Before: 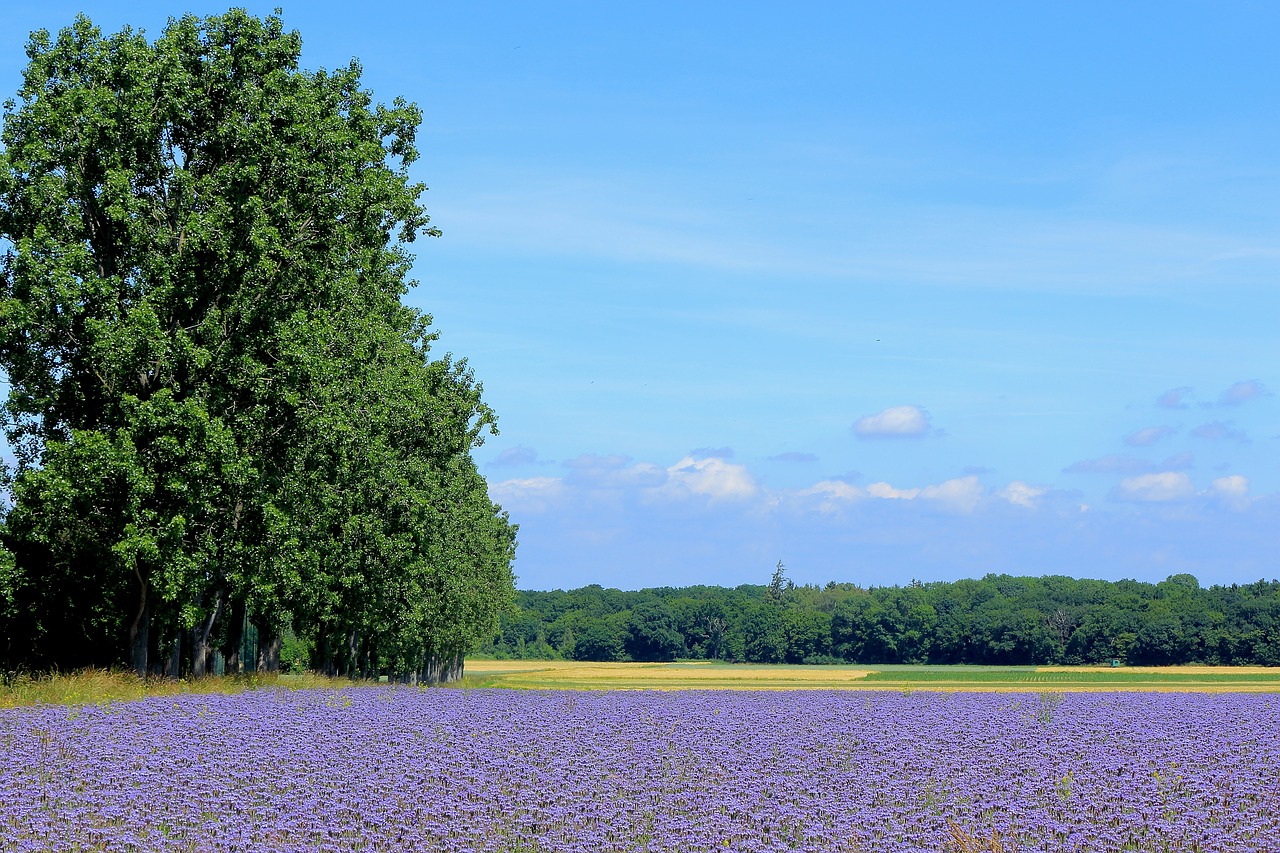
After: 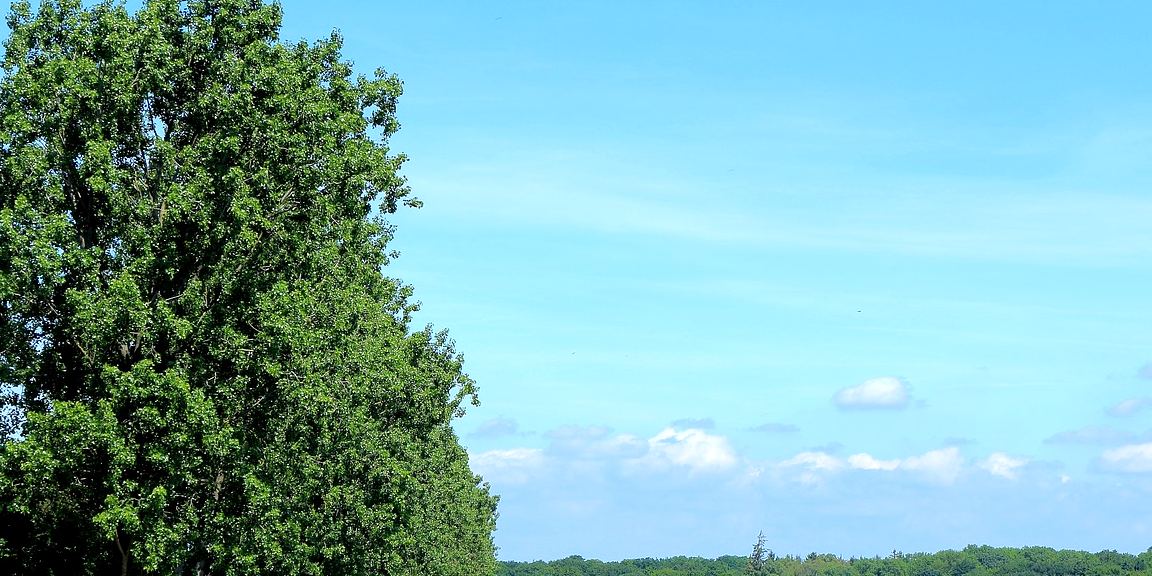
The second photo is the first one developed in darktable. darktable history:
crop: left 1.509%, top 3.452%, right 7.696%, bottom 28.452%
exposure: black level correction 0.001, exposure 0.5 EV, compensate exposure bias true, compensate highlight preservation false
